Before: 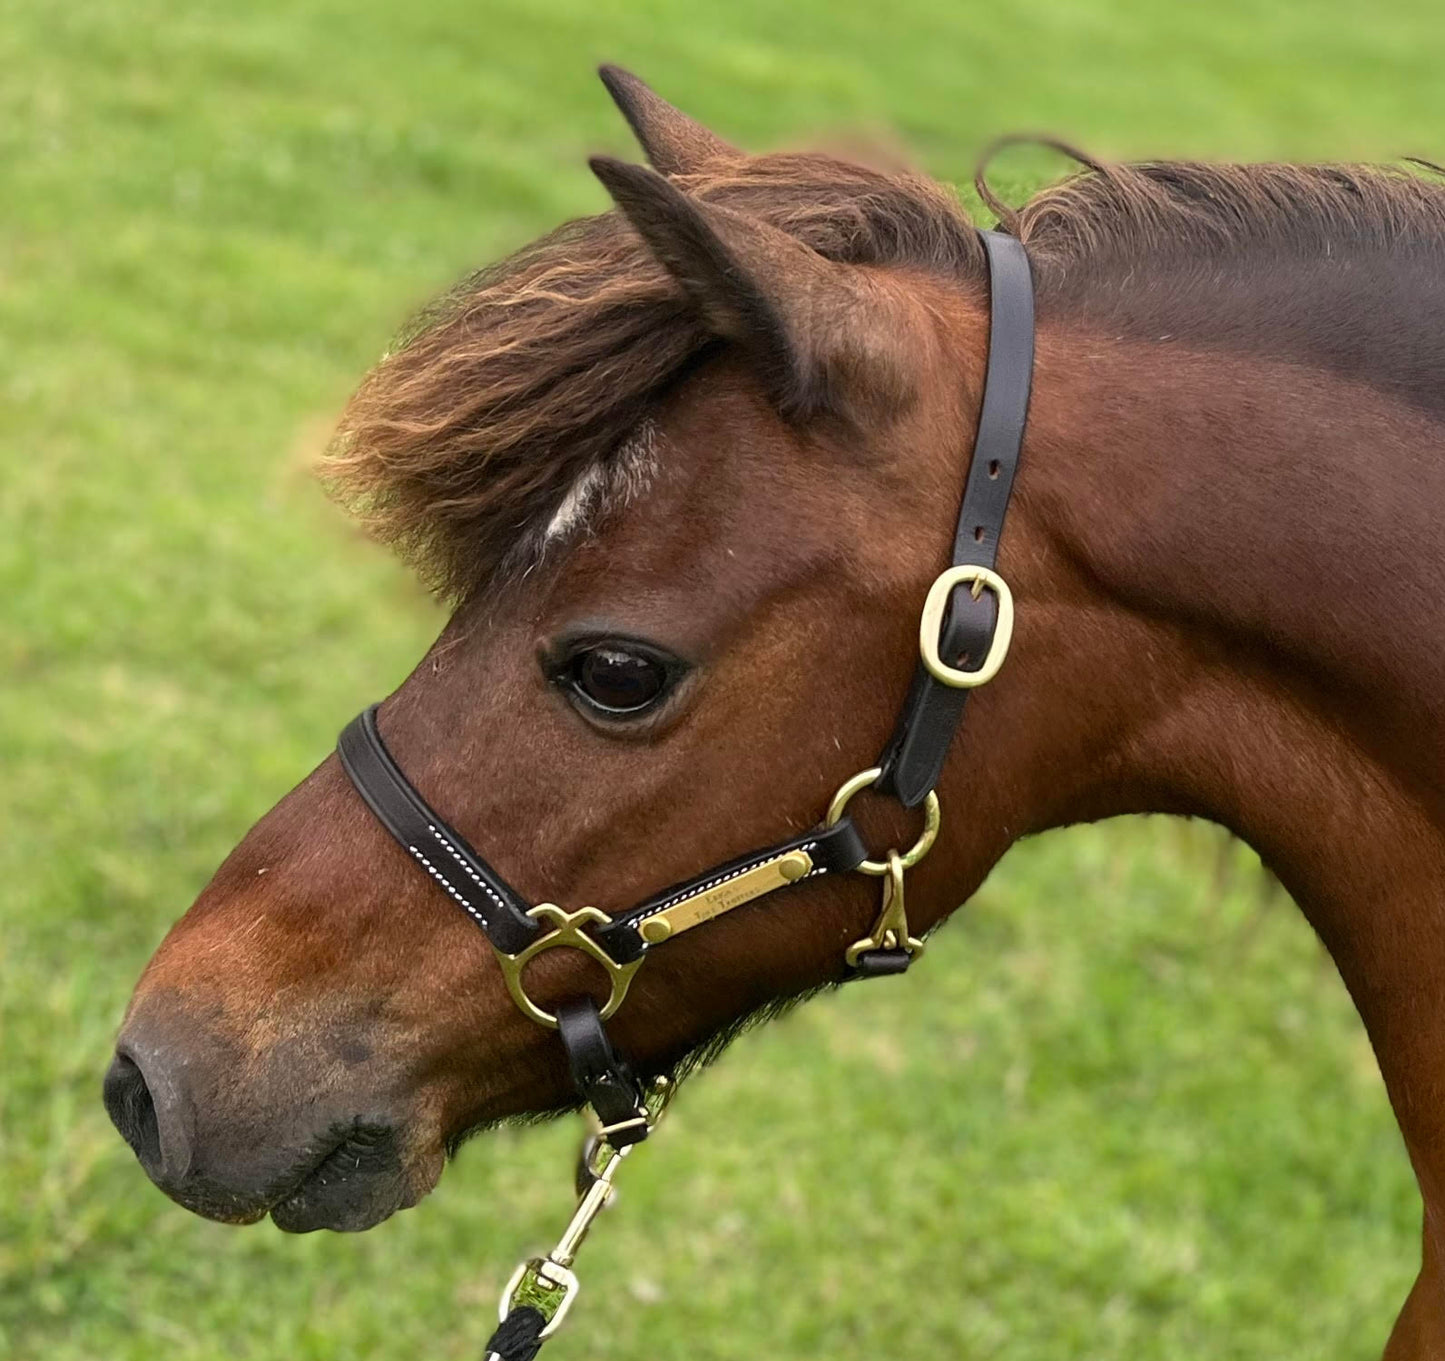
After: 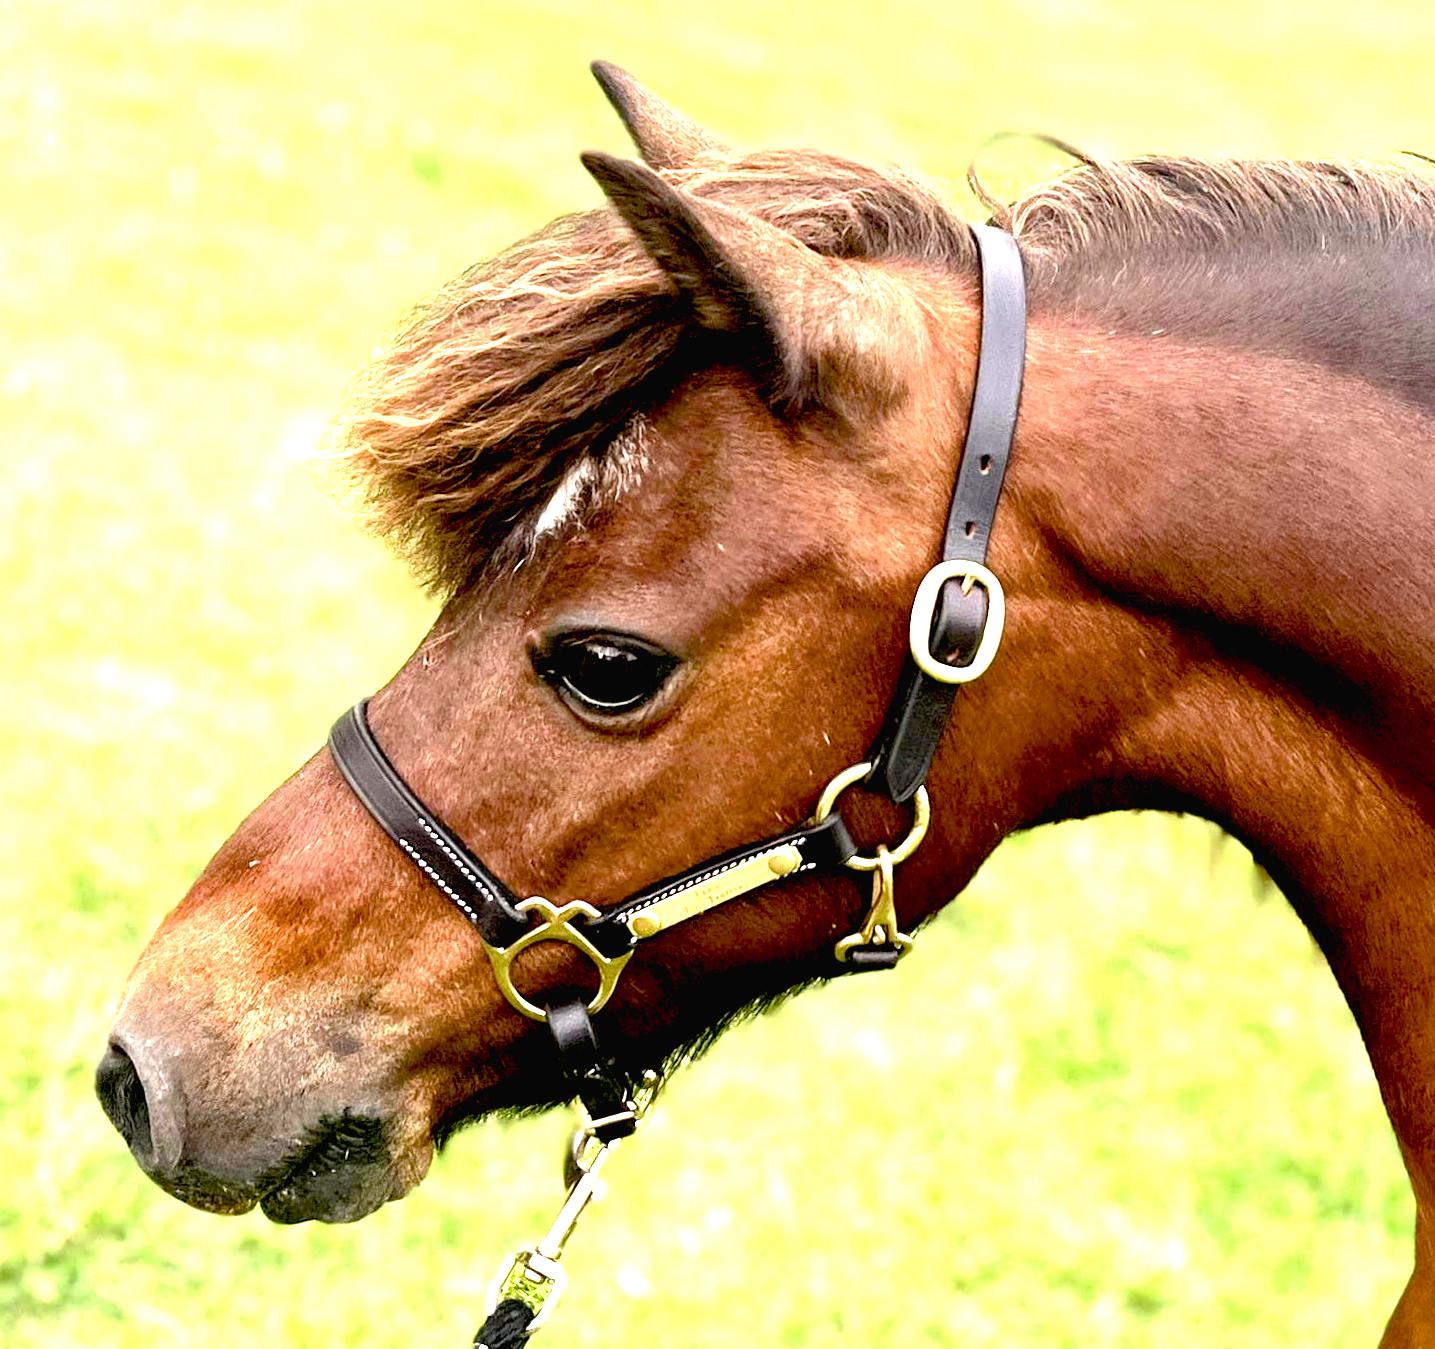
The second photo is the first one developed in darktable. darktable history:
rotate and perspective: rotation 0.192°, lens shift (horizontal) -0.015, crop left 0.005, crop right 0.996, crop top 0.006, crop bottom 0.99
color balance rgb: shadows lift › chroma 1%, shadows lift › hue 28.8°, power › hue 60°, highlights gain › chroma 1%, highlights gain › hue 60°, global offset › luminance 0.25%, perceptual saturation grading › highlights -20%, perceptual saturation grading › shadows 20%, perceptual brilliance grading › highlights 5%, perceptual brilliance grading › shadows -10%, global vibrance 19.67%
exposure: black level correction 0.016, exposure 1.774 EV, compensate highlight preservation false
